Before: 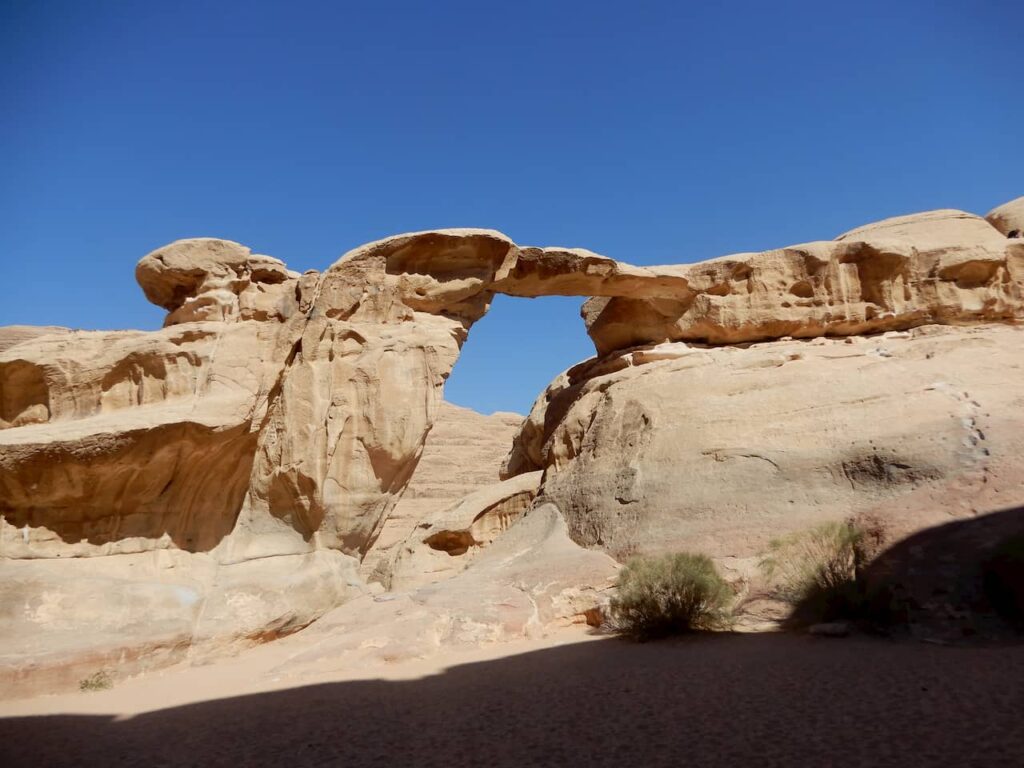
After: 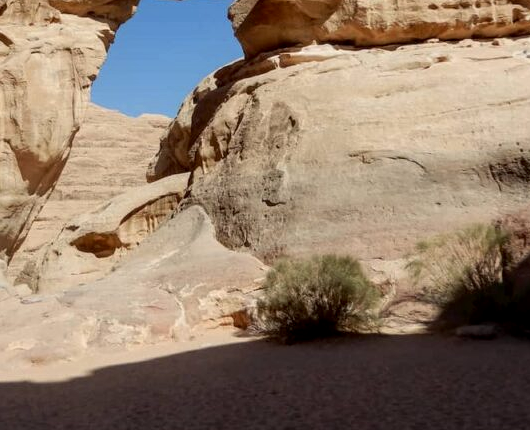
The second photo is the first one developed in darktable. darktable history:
crop: left 34.479%, top 38.822%, right 13.718%, bottom 5.172%
local contrast: detail 130%
